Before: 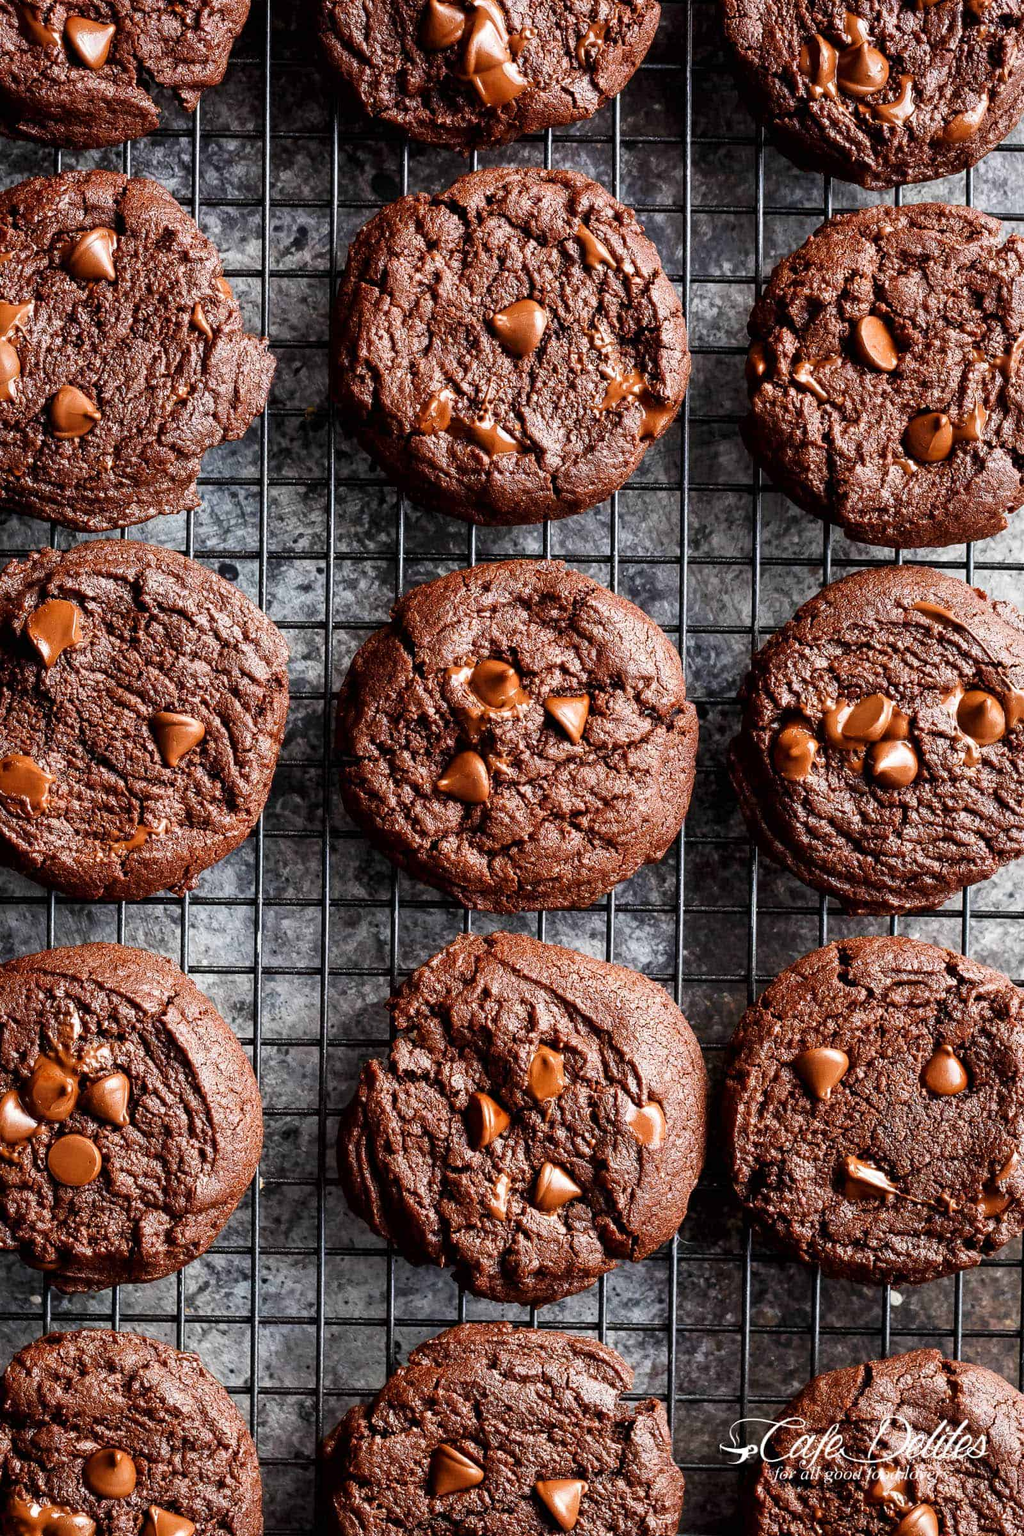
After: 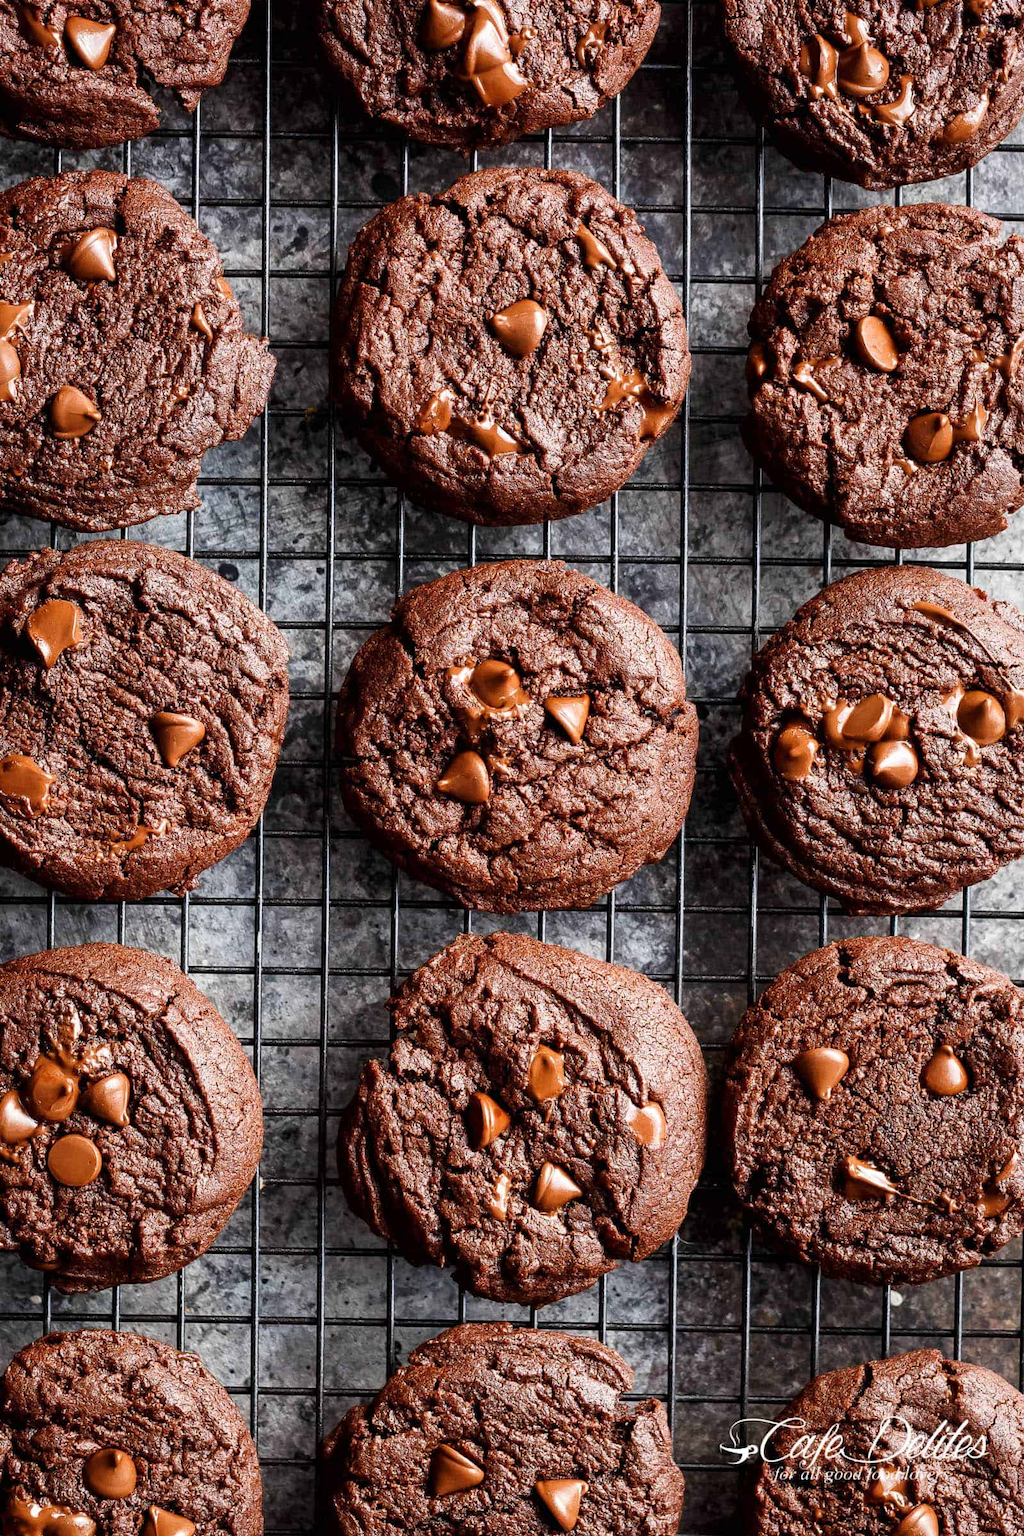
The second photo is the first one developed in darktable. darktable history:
contrast brightness saturation: saturation -0.027
